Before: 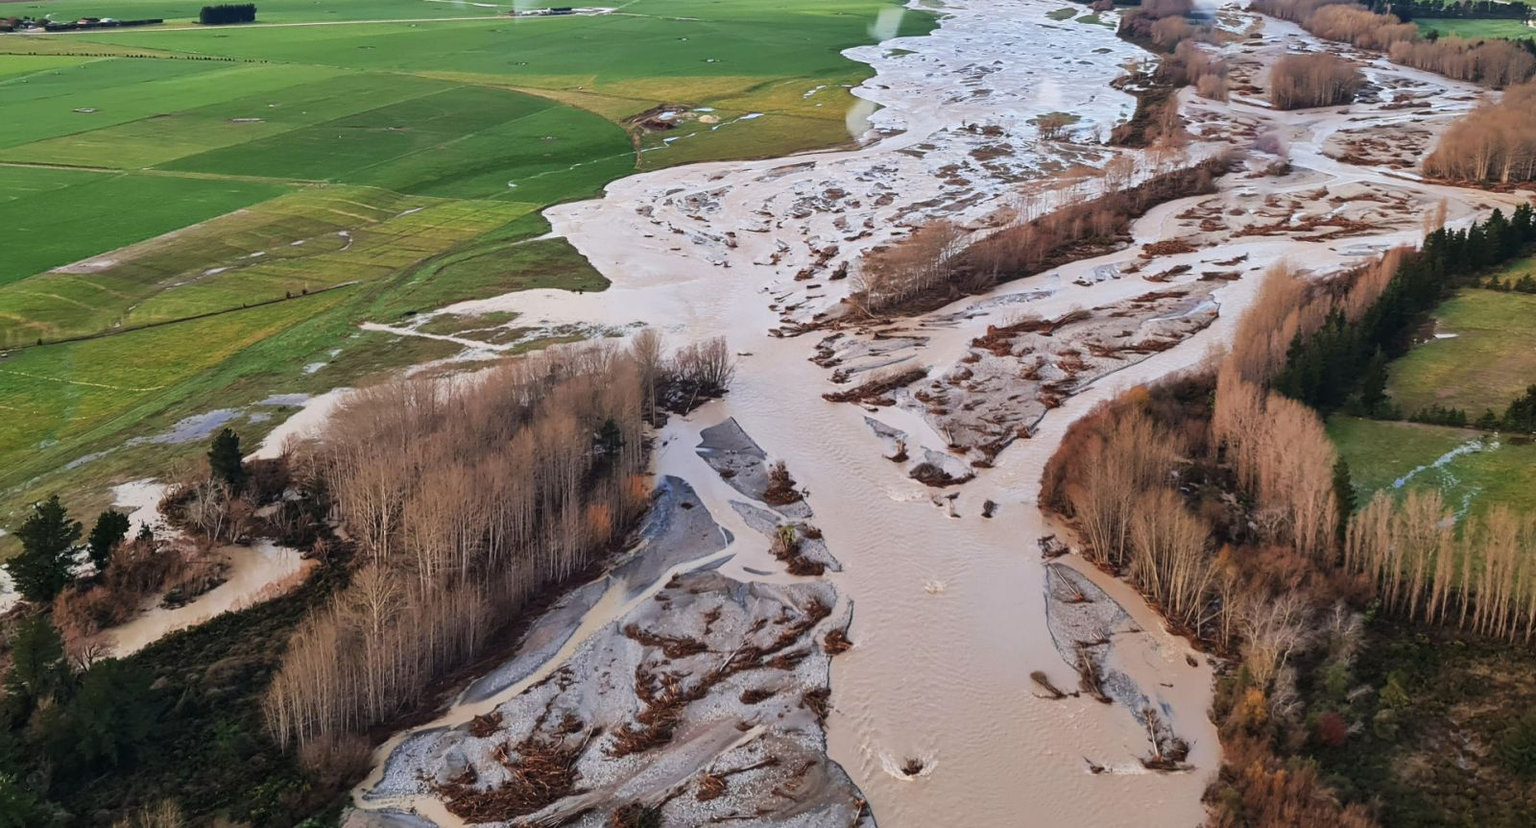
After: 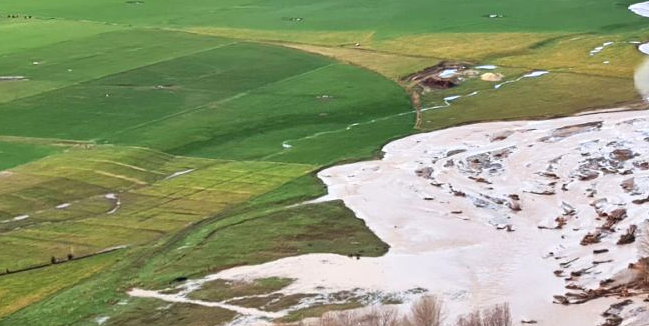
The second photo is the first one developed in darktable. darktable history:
crop: left 15.452%, top 5.459%, right 43.956%, bottom 56.62%
exposure: black level correction 0.003, exposure 0.383 EV, compensate highlight preservation false
